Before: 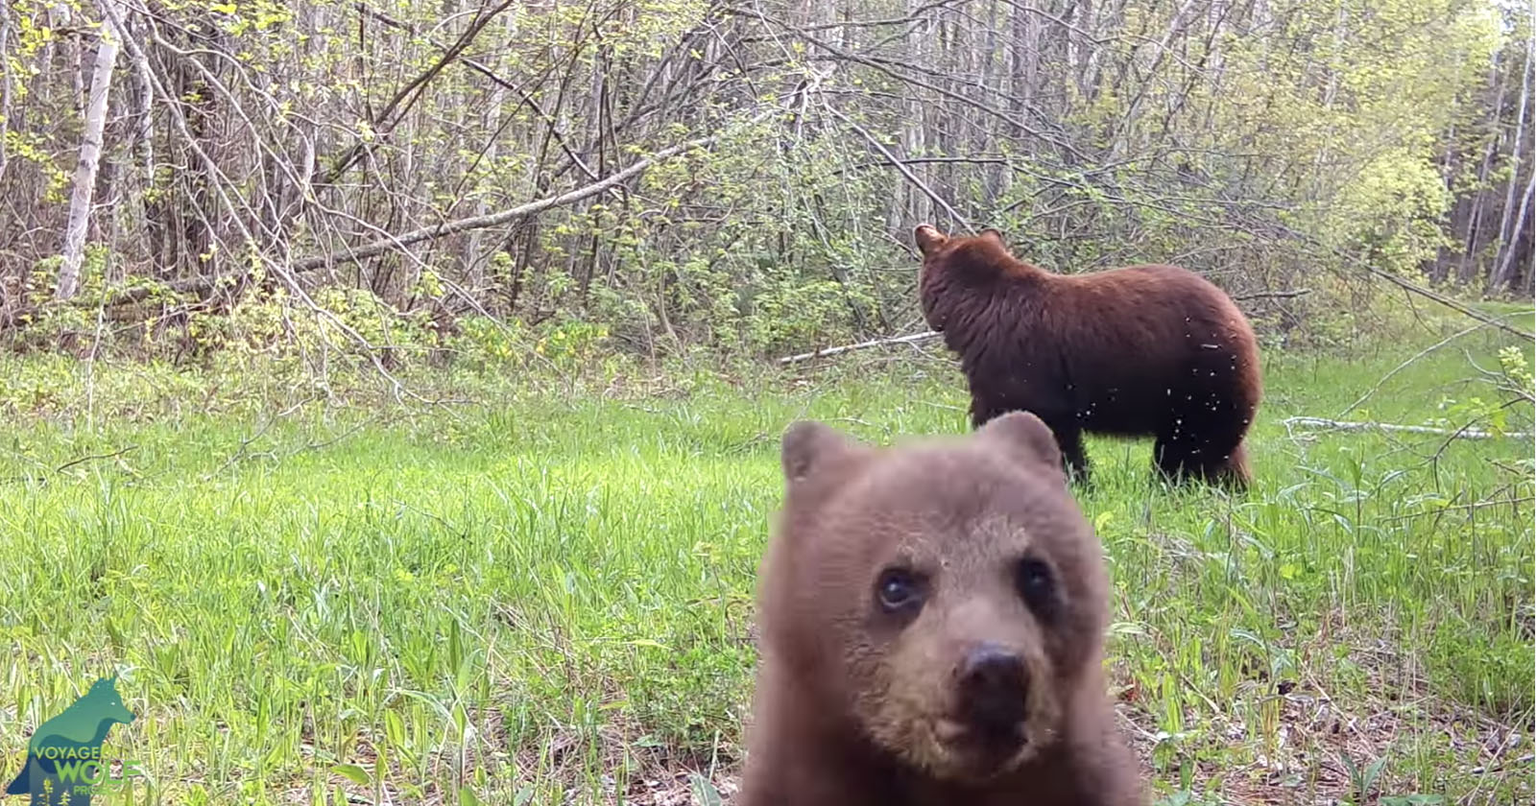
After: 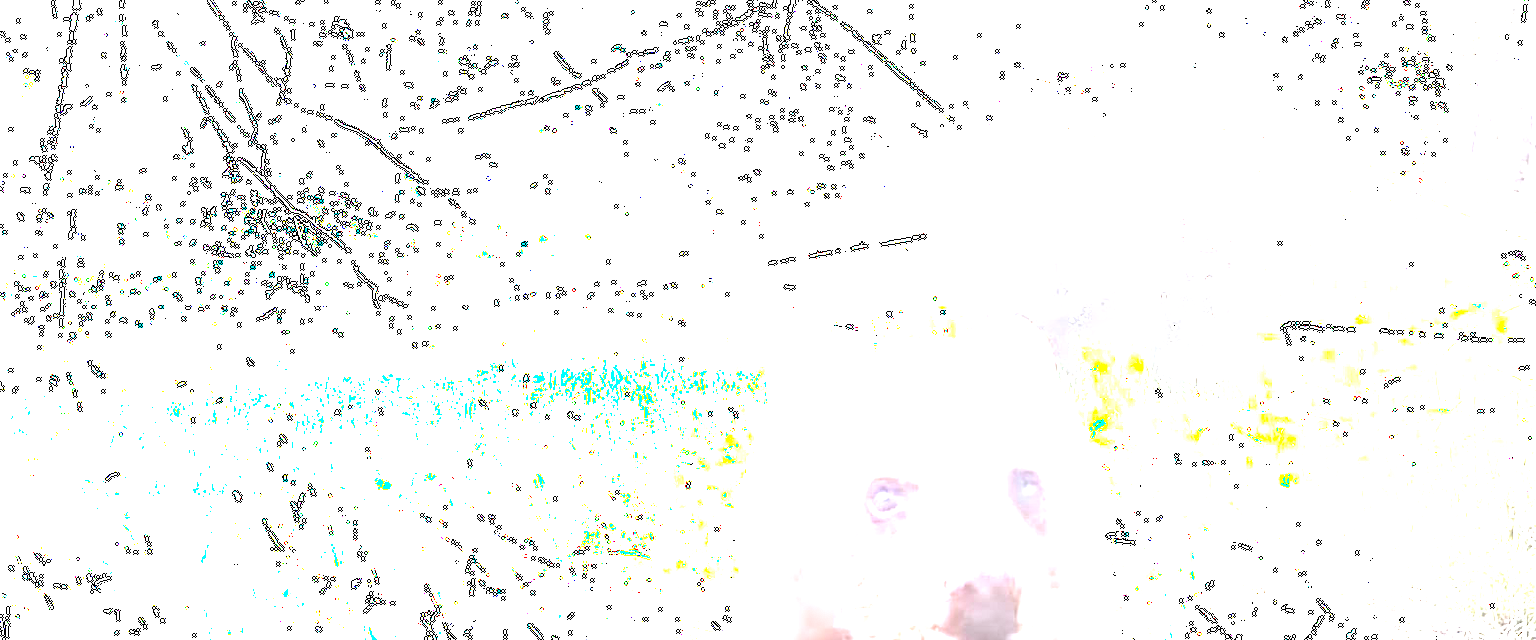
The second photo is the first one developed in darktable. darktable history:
crop and rotate: left 1.946%, top 12.687%, right 0.138%, bottom 9.555%
color zones: curves: ch1 [(0.239, 0.552) (0.75, 0.5)]; ch2 [(0.25, 0.462) (0.749, 0.457)]
exposure: black level correction 0, exposure 1.095 EV, compensate highlight preservation false
vignetting: fall-off start 81.02%, fall-off radius 61.5%, automatic ratio true, width/height ratio 1.416
color balance rgb: linear chroma grading › shadows -7.512%, linear chroma grading › global chroma 9.975%, perceptual saturation grading › global saturation 30.174%, perceptual brilliance grading › highlights 74.253%, perceptual brilliance grading › shadows -29.215%, global vibrance 20%
color correction: highlights a* -0.496, highlights b* 0.175, shadows a* 4.26, shadows b* 20.13
local contrast: on, module defaults
